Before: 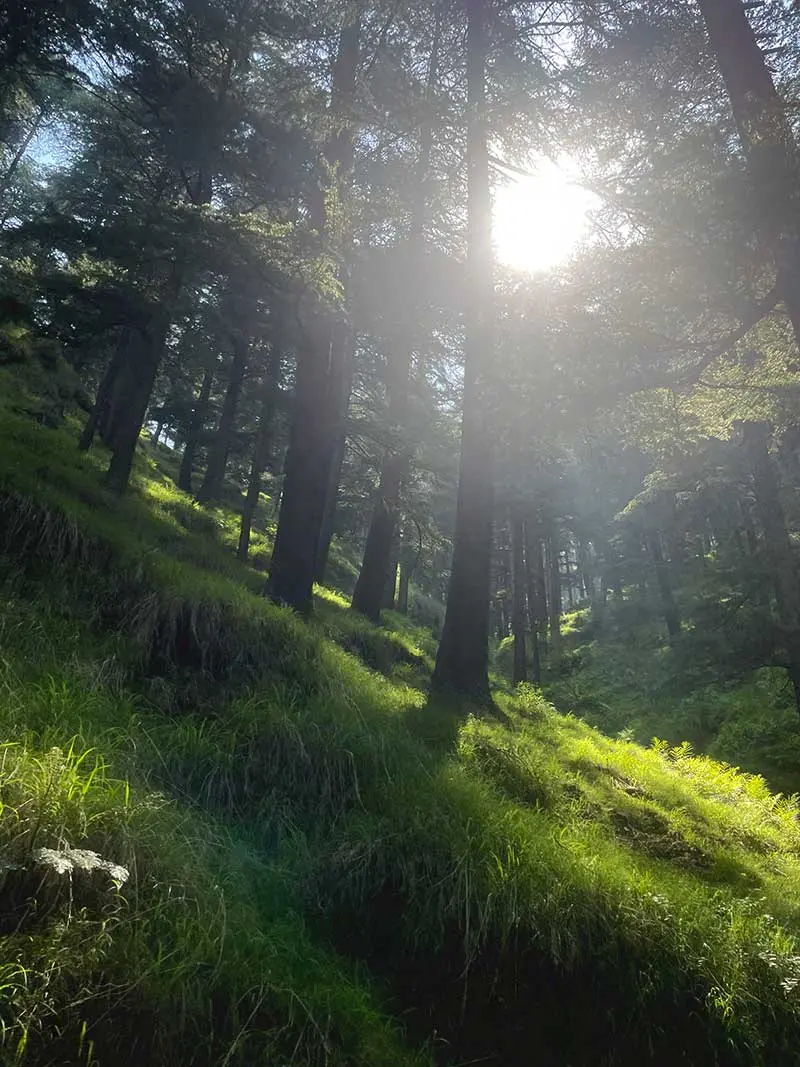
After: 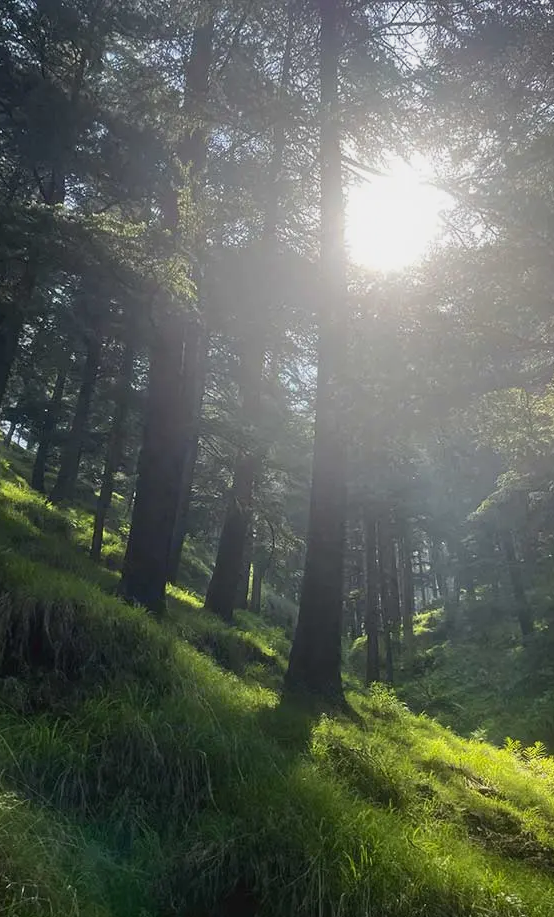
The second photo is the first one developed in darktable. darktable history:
exposure: exposure -0.21 EV, compensate highlight preservation false
crop: left 18.479%, right 12.2%, bottom 13.971%
